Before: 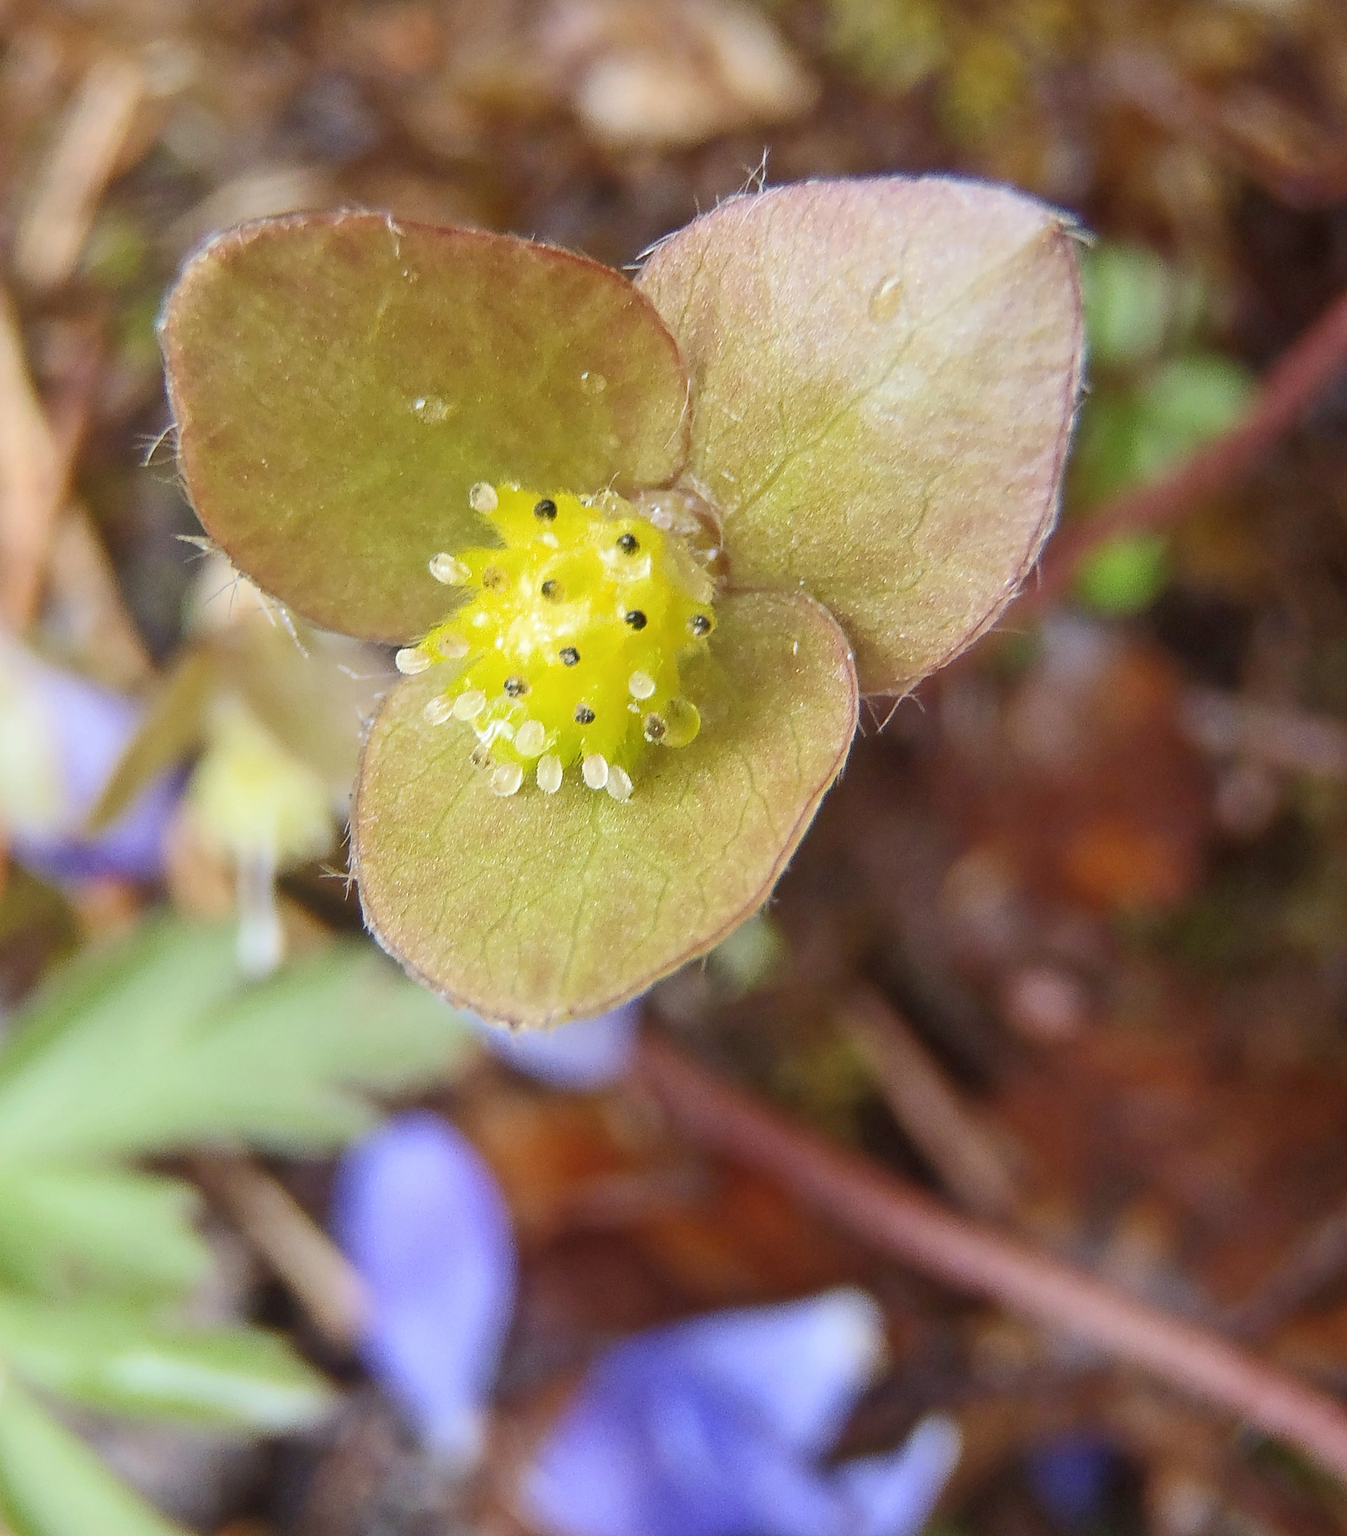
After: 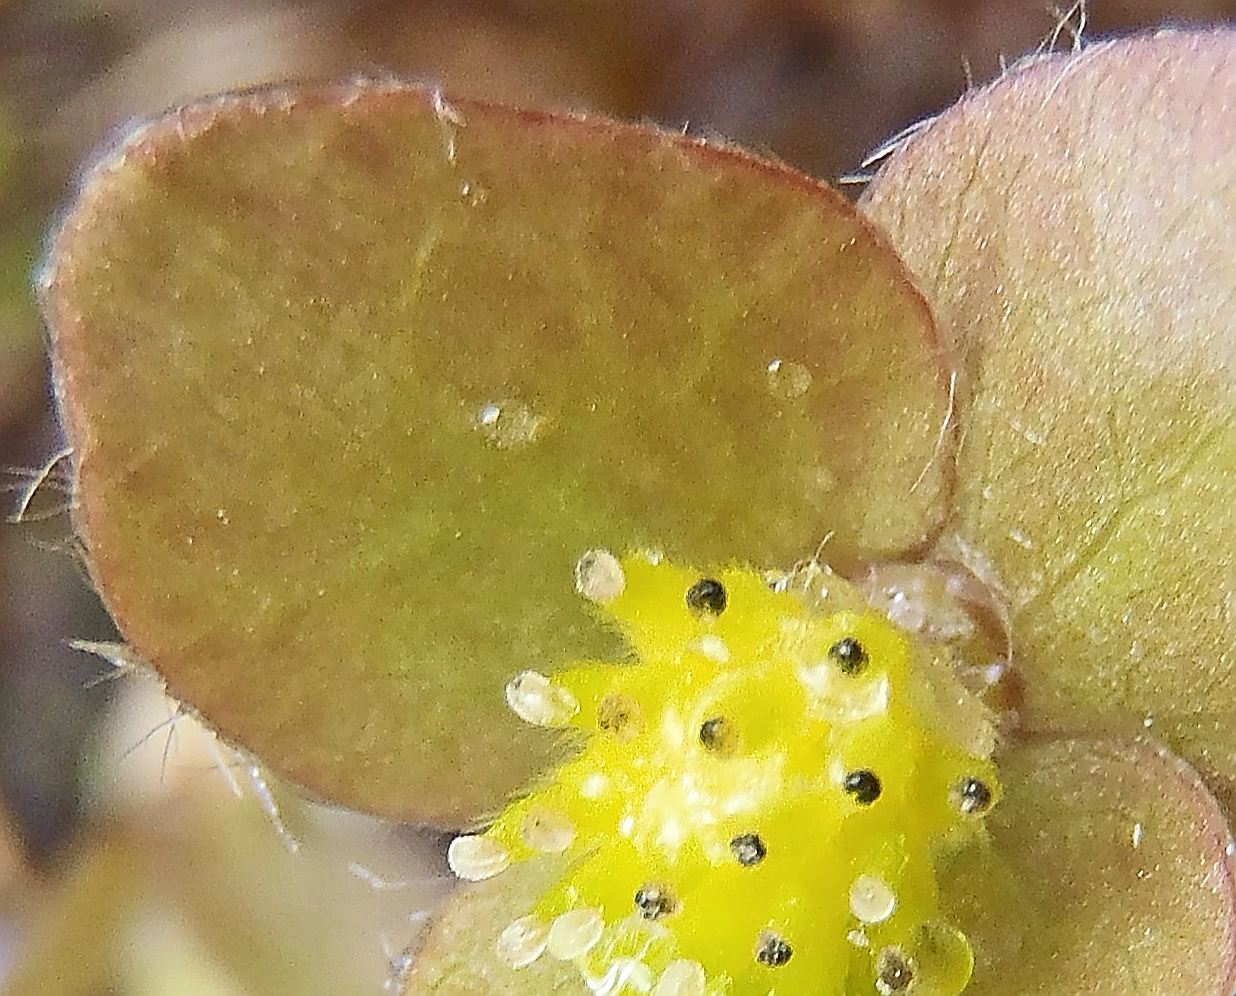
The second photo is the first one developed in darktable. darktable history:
crop: left 10.081%, top 10.651%, right 36.611%, bottom 51.662%
sharpen: radius 1.67, amount 1.306
